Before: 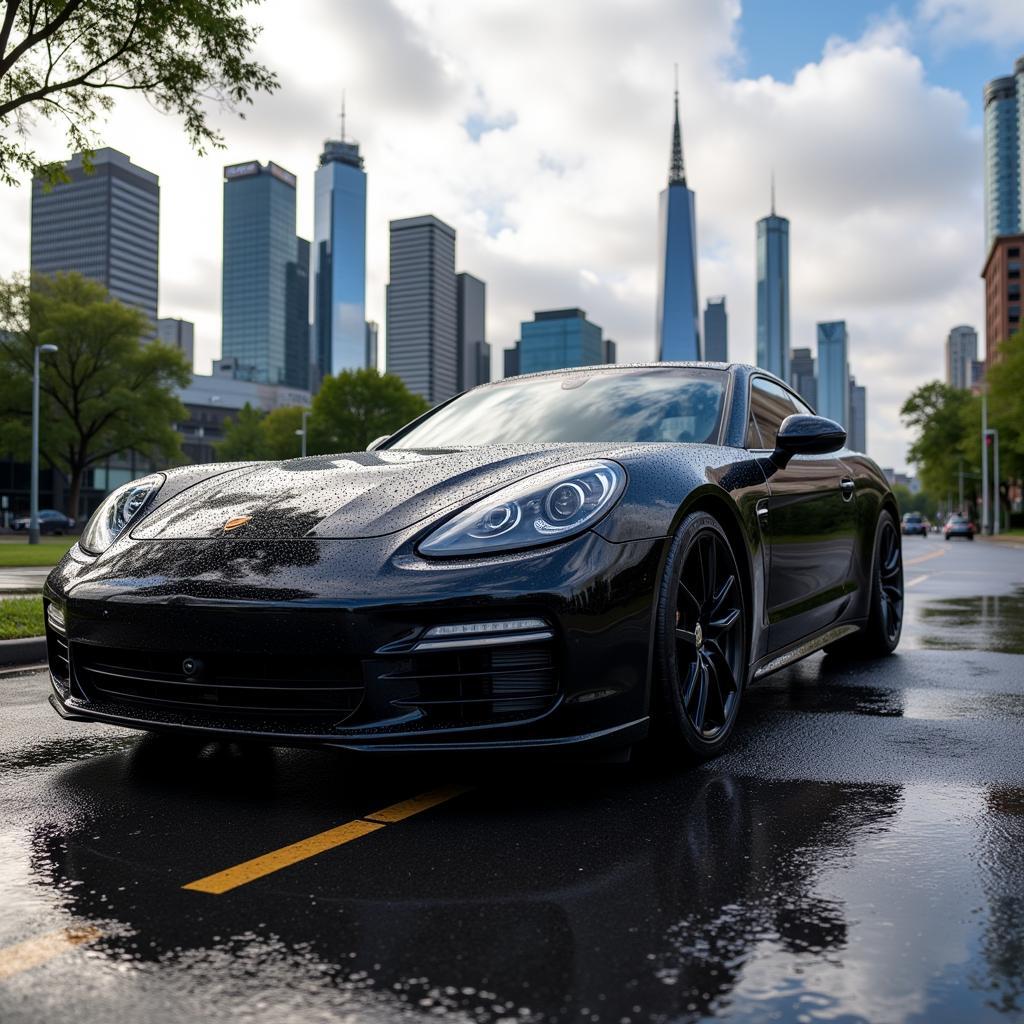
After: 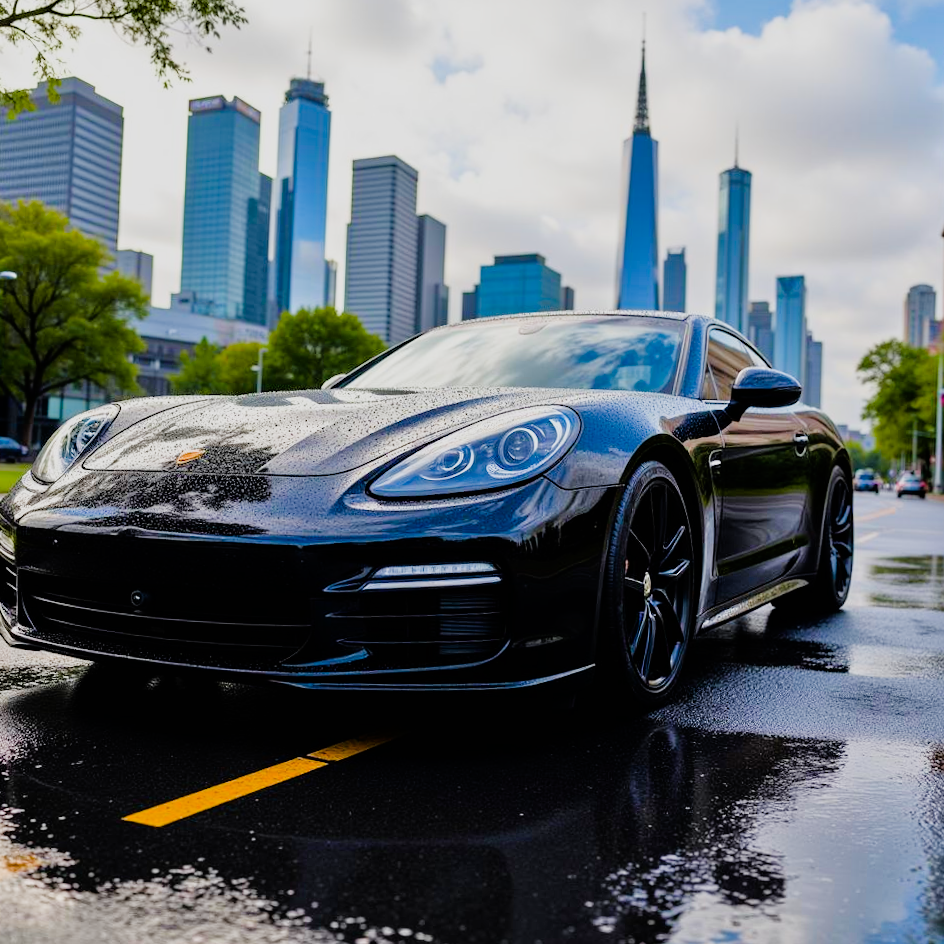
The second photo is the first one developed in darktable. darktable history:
crop and rotate: angle -1.96°, left 3.097%, top 4.154%, right 1.586%, bottom 0.529%
color balance rgb: perceptual saturation grading › global saturation 30%, global vibrance 20%
sigmoid: on, module defaults
tone equalizer: -7 EV 0.15 EV, -6 EV 0.6 EV, -5 EV 1.15 EV, -4 EV 1.33 EV, -3 EV 1.15 EV, -2 EV 0.6 EV, -1 EV 0.15 EV, mask exposure compensation -0.5 EV
